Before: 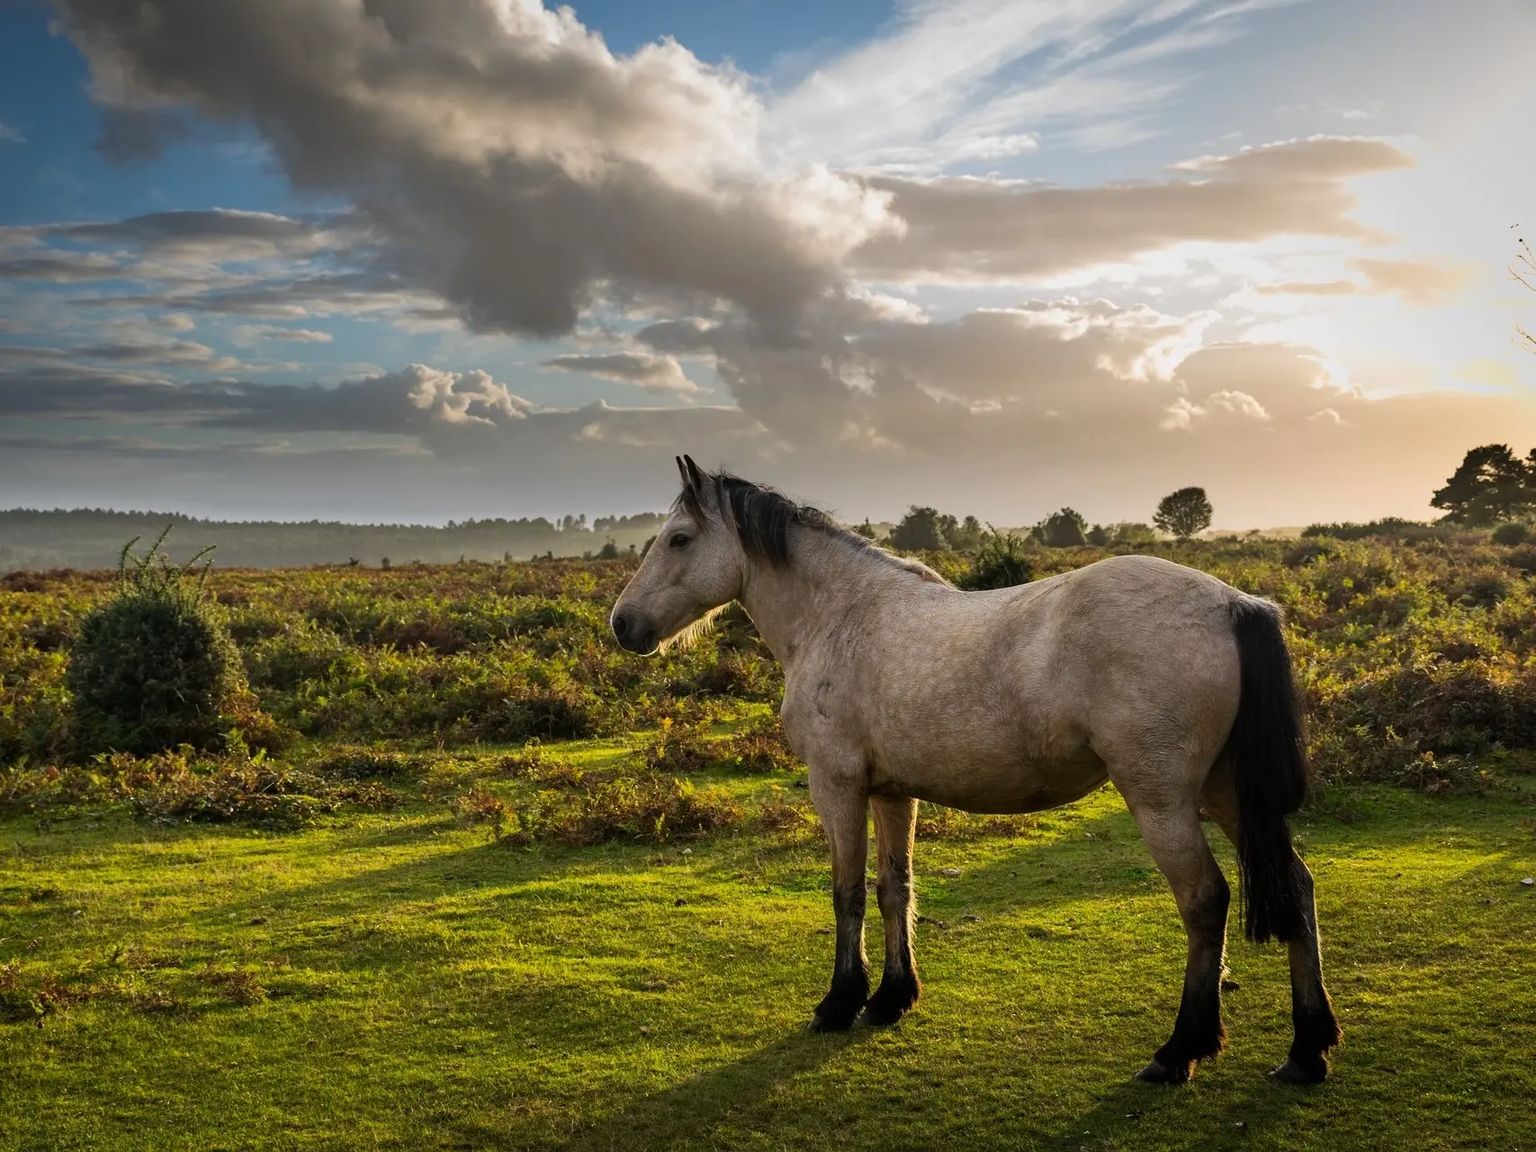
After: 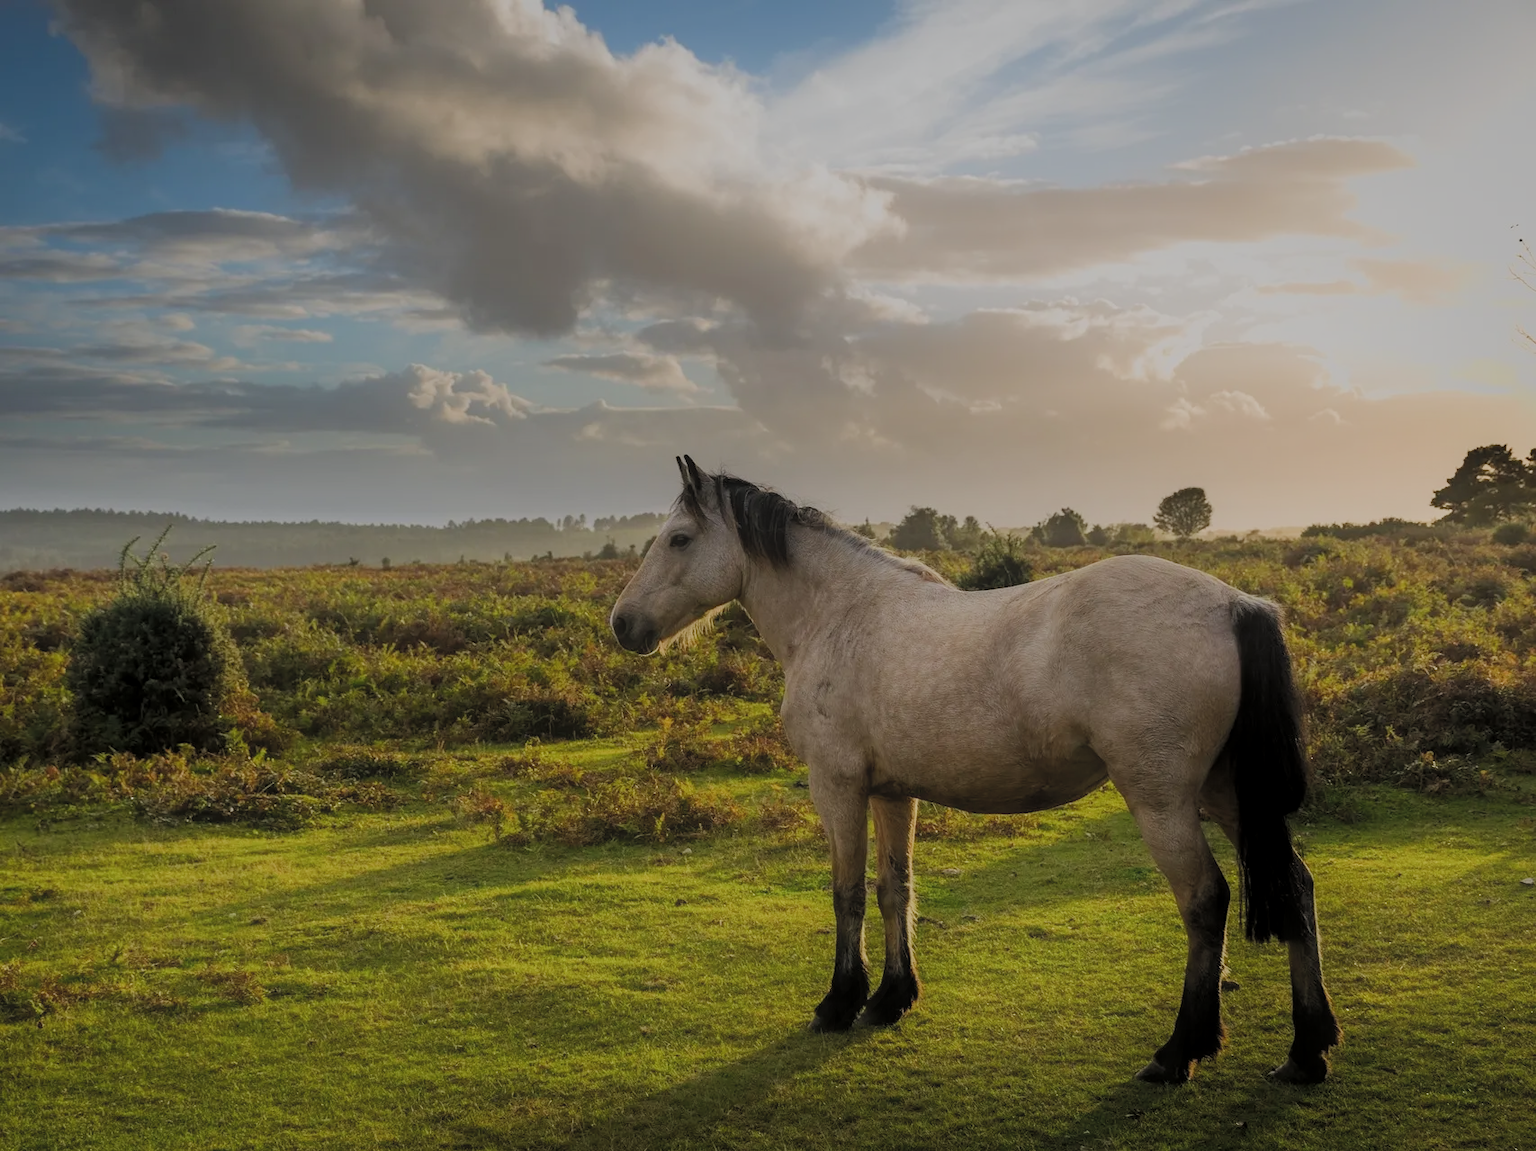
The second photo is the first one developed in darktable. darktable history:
local contrast: on, module defaults
filmic rgb: black relative exposure -6.61 EV, white relative exposure 4.73 EV, hardness 3.16, contrast 0.811, color science v5 (2021), contrast in shadows safe, contrast in highlights safe
contrast equalizer: y [[0.6 ×6], [0.55 ×6], [0 ×6], [0 ×6], [0 ×6]], mix -0.981
